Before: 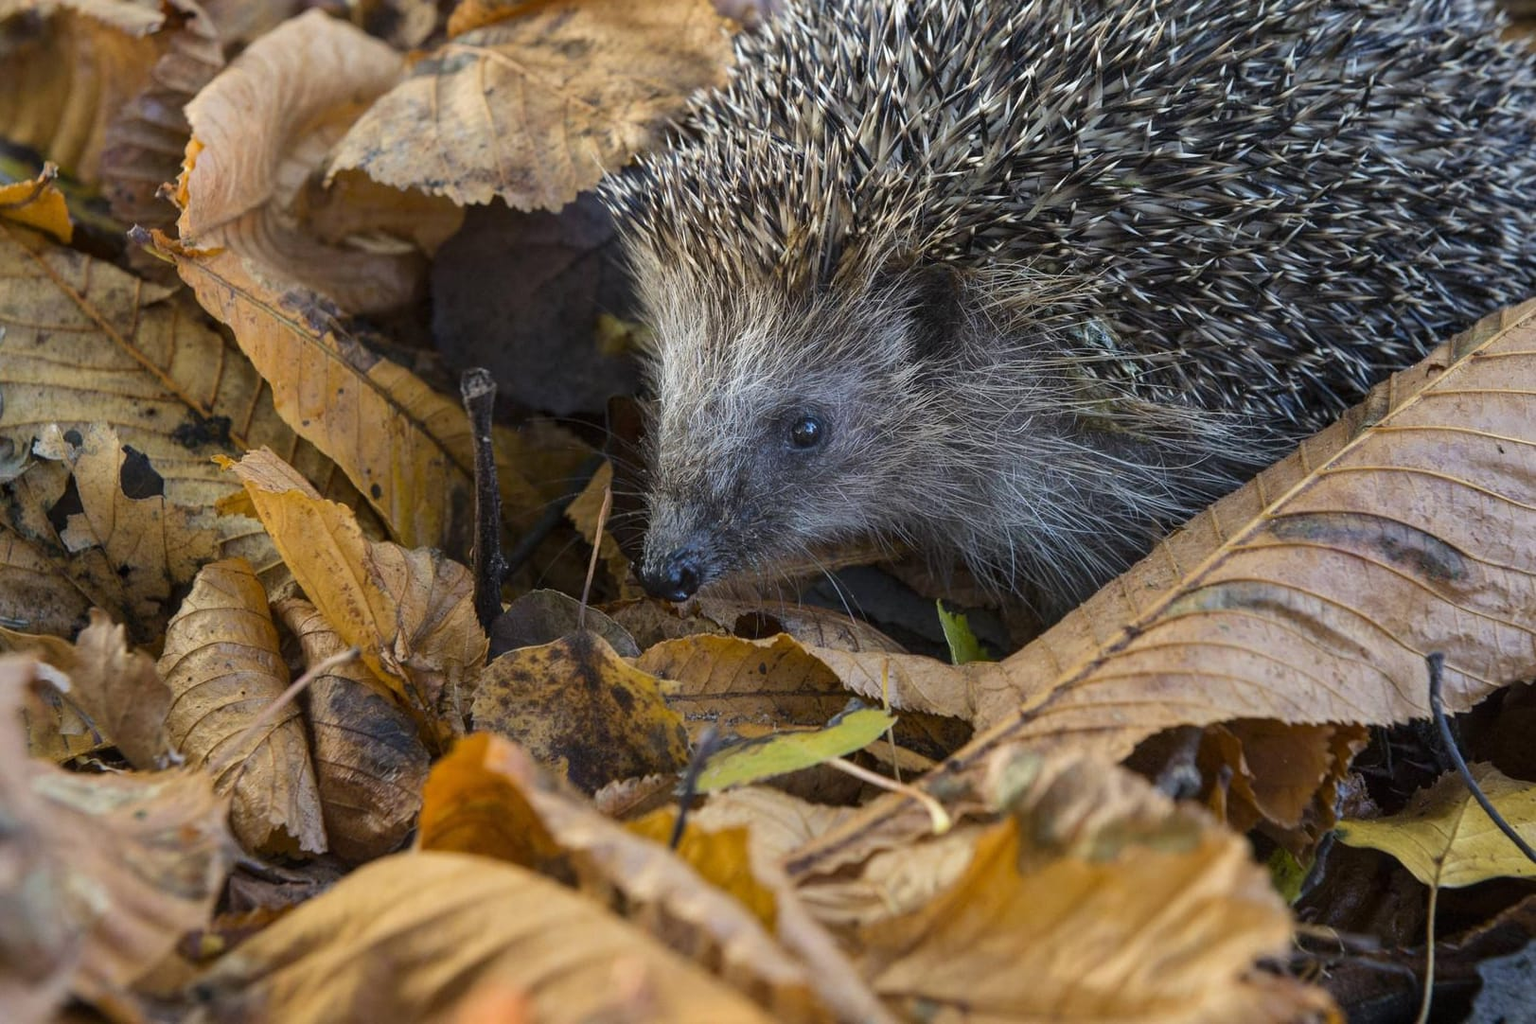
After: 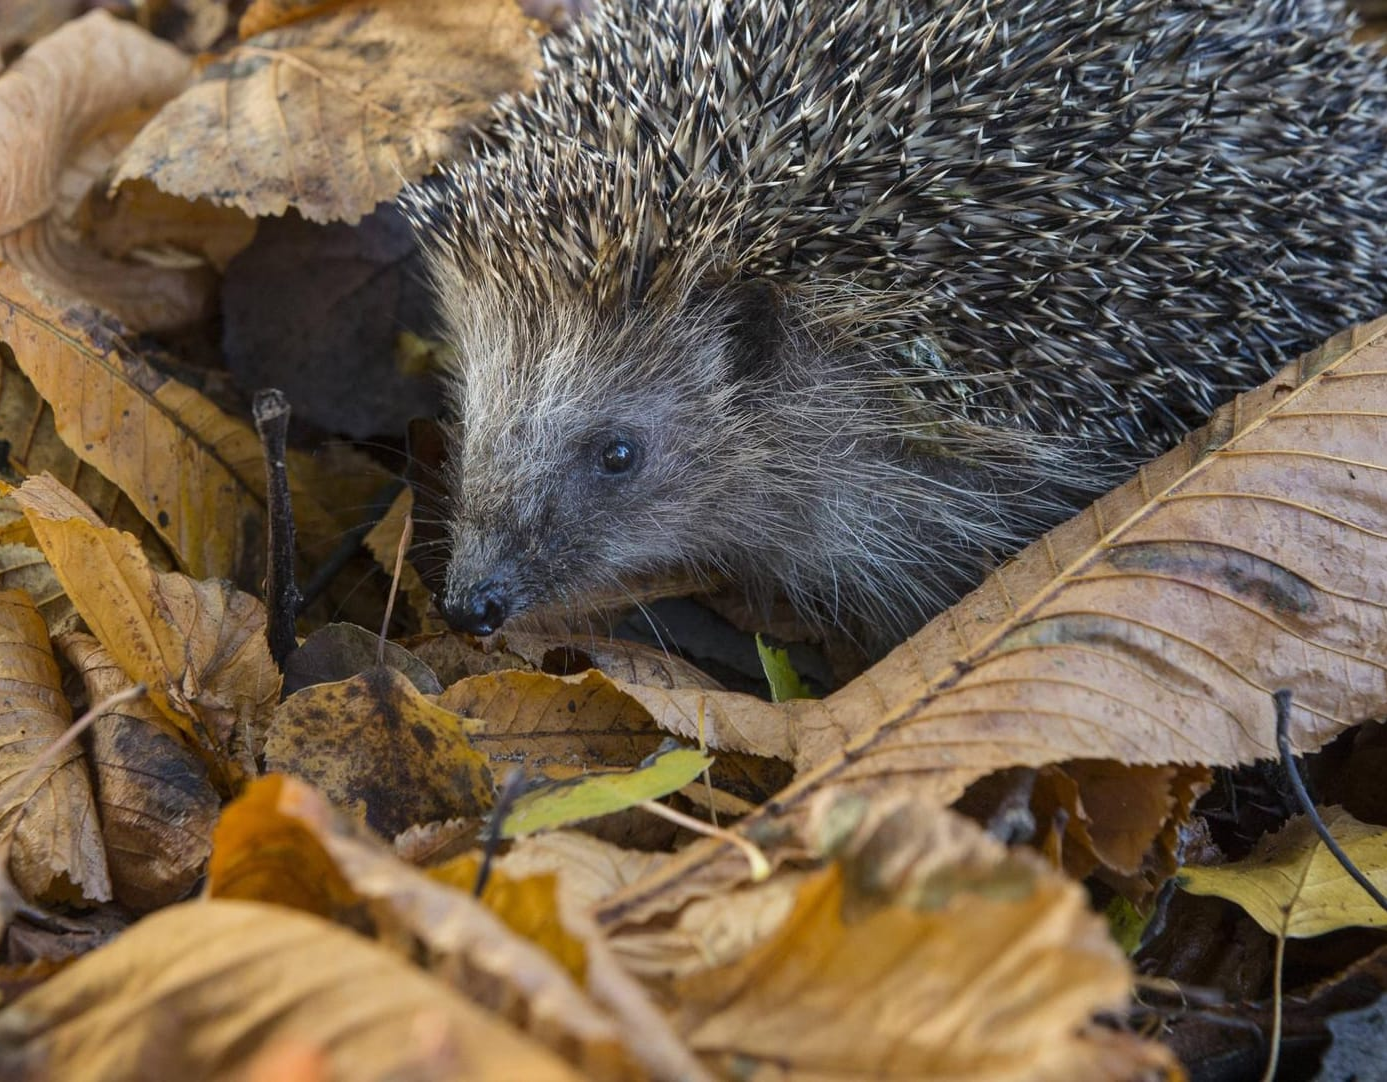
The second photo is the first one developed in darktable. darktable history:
crop and rotate: left 14.532%
